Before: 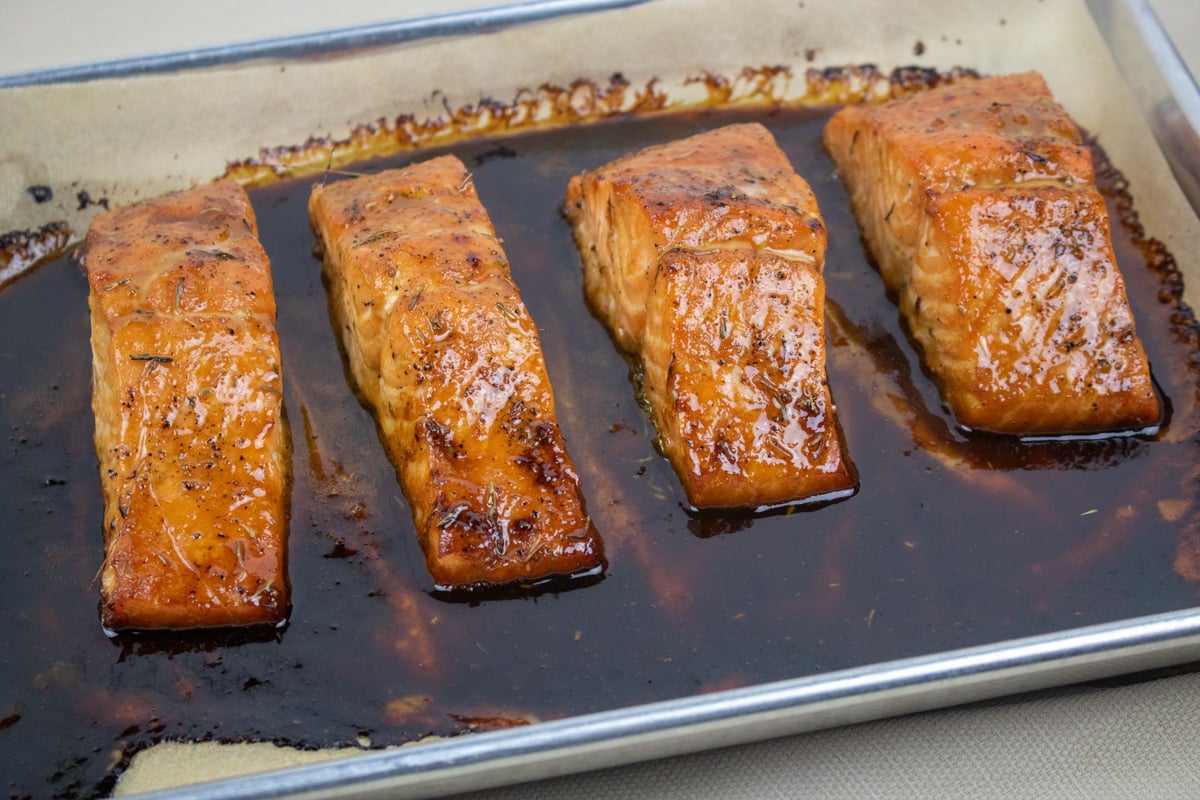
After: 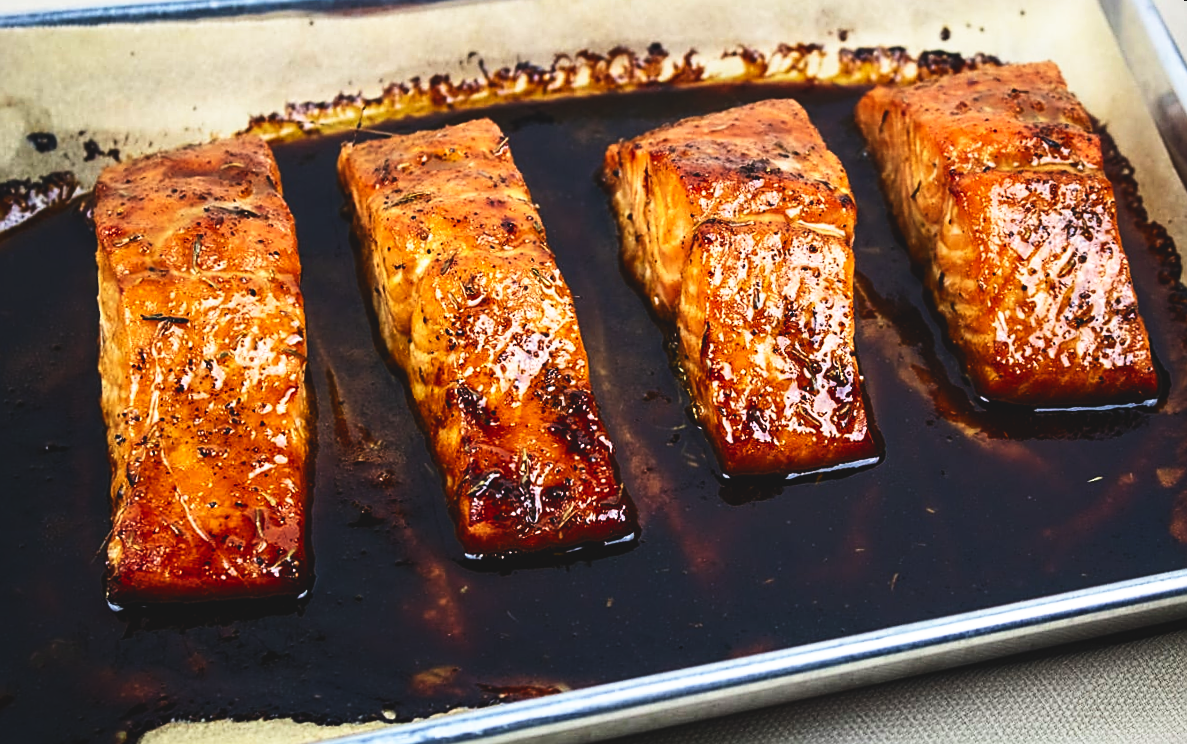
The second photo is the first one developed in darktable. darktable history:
sharpen: on, module defaults
base curve: curves: ch0 [(0, 0.036) (0.007, 0.037) (0.604, 0.887) (1, 1)], preserve colors none
rotate and perspective: rotation 0.679°, lens shift (horizontal) 0.136, crop left 0.009, crop right 0.991, crop top 0.078, crop bottom 0.95
contrast brightness saturation: contrast 0.19, brightness -0.24, saturation 0.11
